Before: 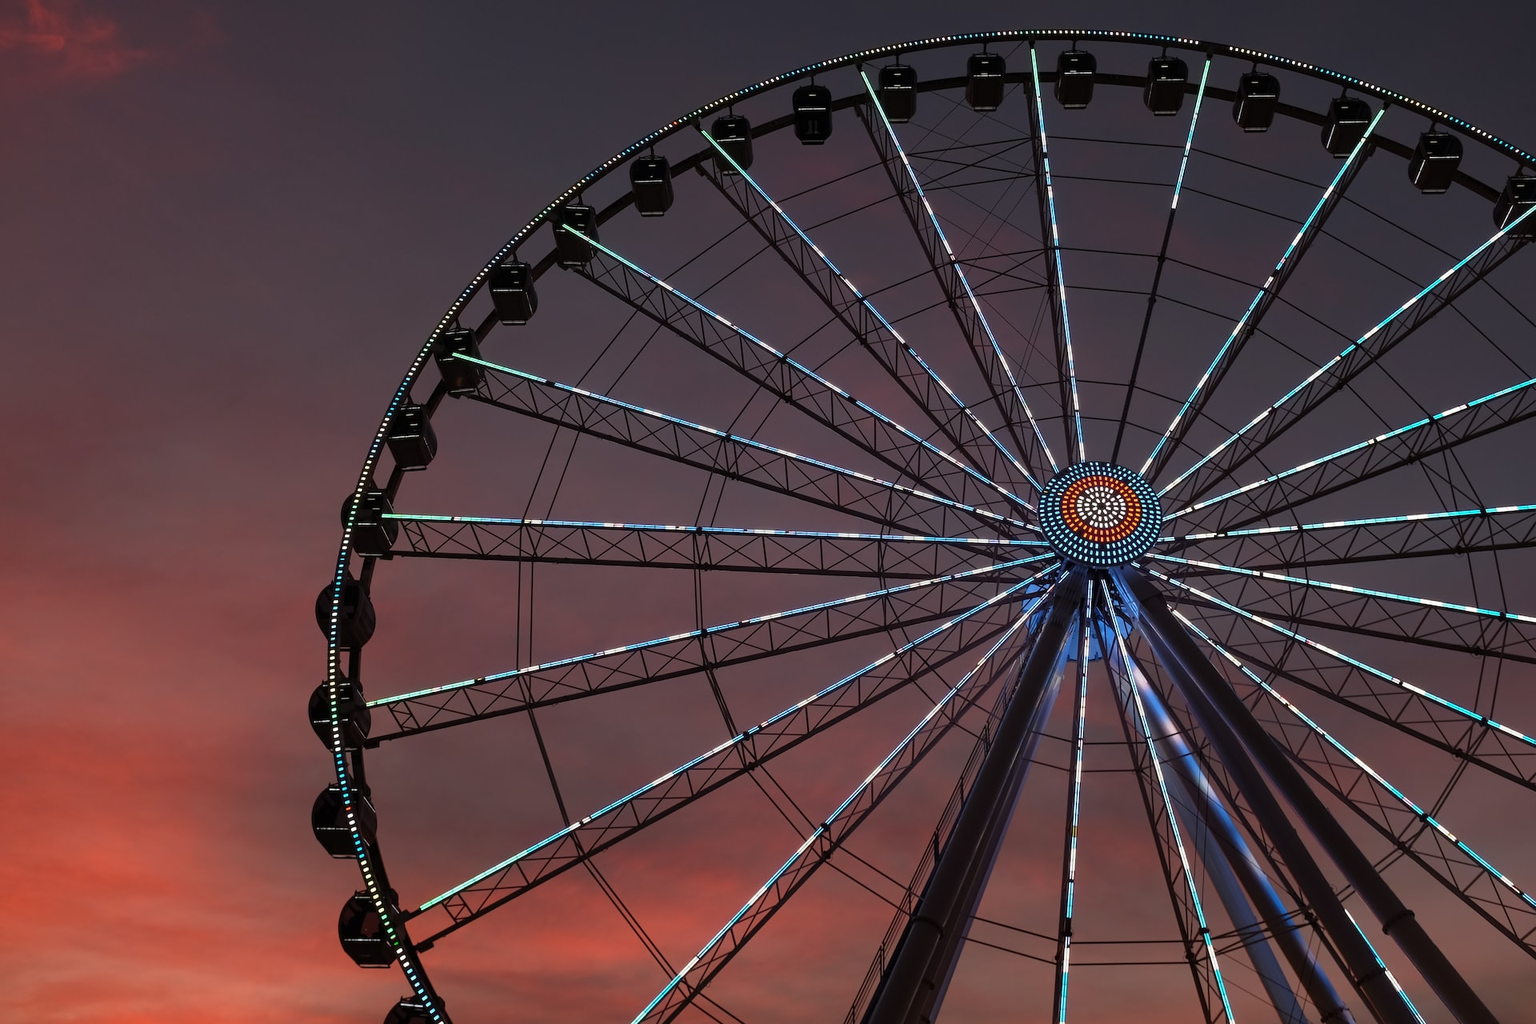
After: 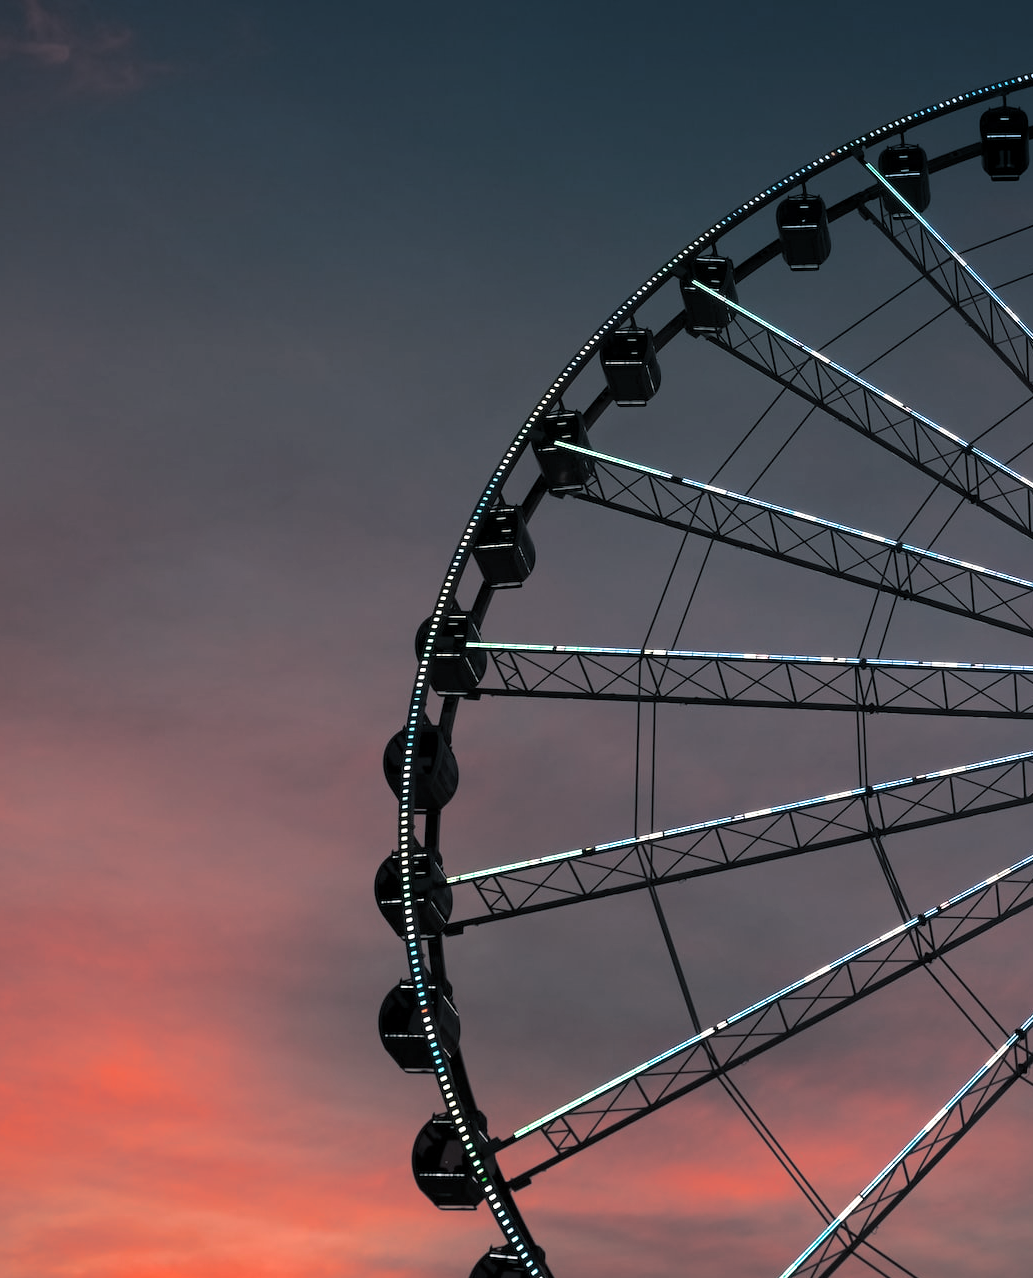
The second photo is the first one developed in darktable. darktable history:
exposure: black level correction 0.001, exposure 0.5 EV, compensate exposure bias true, compensate highlight preservation false
crop: left 0.587%, right 45.588%, bottom 0.086%
split-toning: shadows › hue 205.2°, shadows › saturation 0.29, highlights › hue 50.4°, highlights › saturation 0.38, balance -49.9
graduated density: density 2.02 EV, hardness 44%, rotation 0.374°, offset 8.21, hue 208.8°, saturation 97%
